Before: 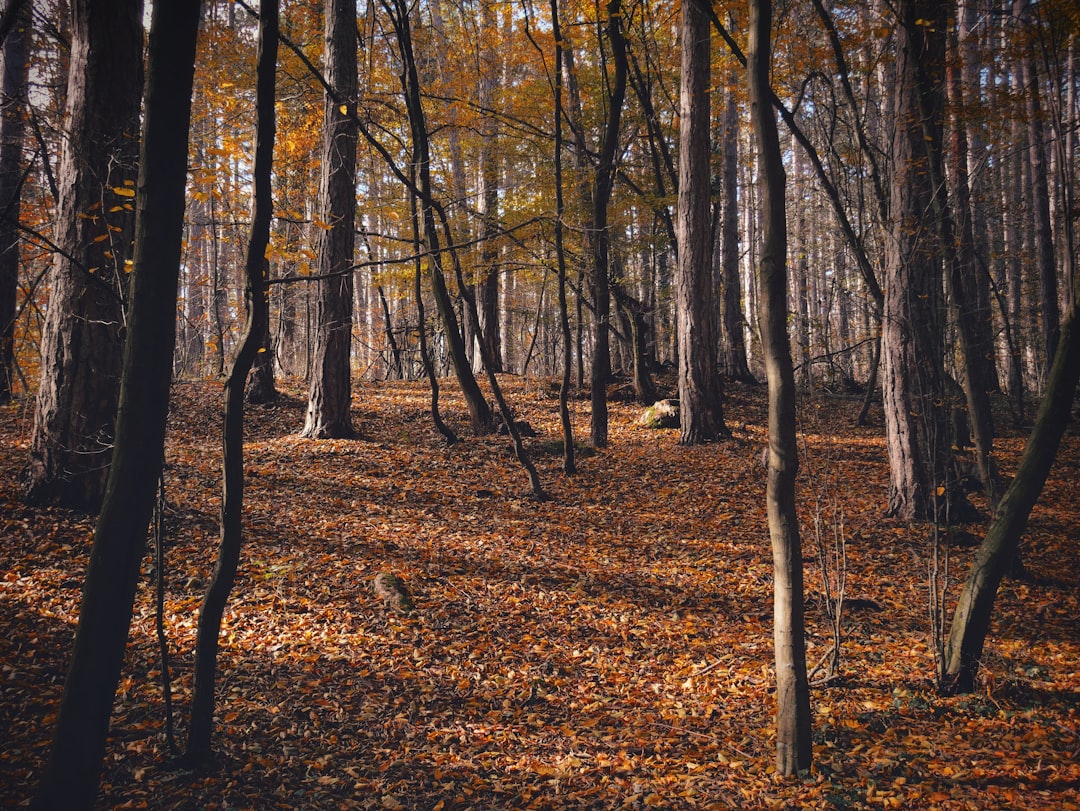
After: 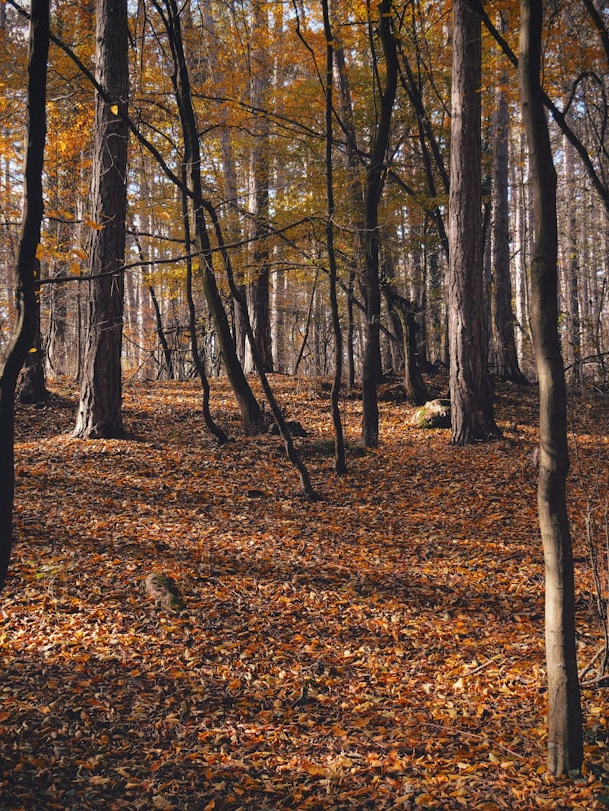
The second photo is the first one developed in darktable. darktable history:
crop: left 21.244%, right 22.331%
